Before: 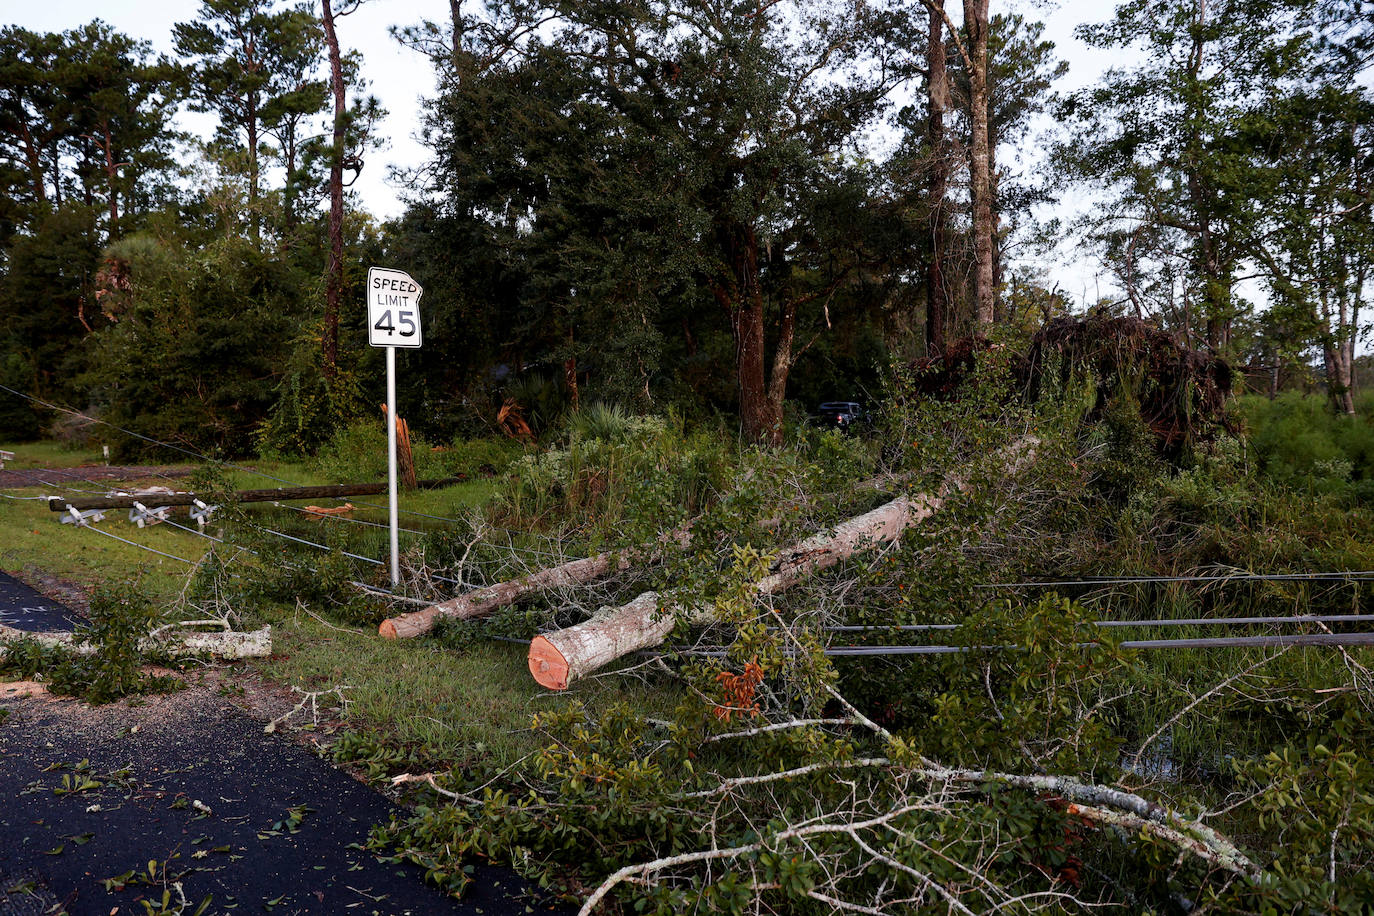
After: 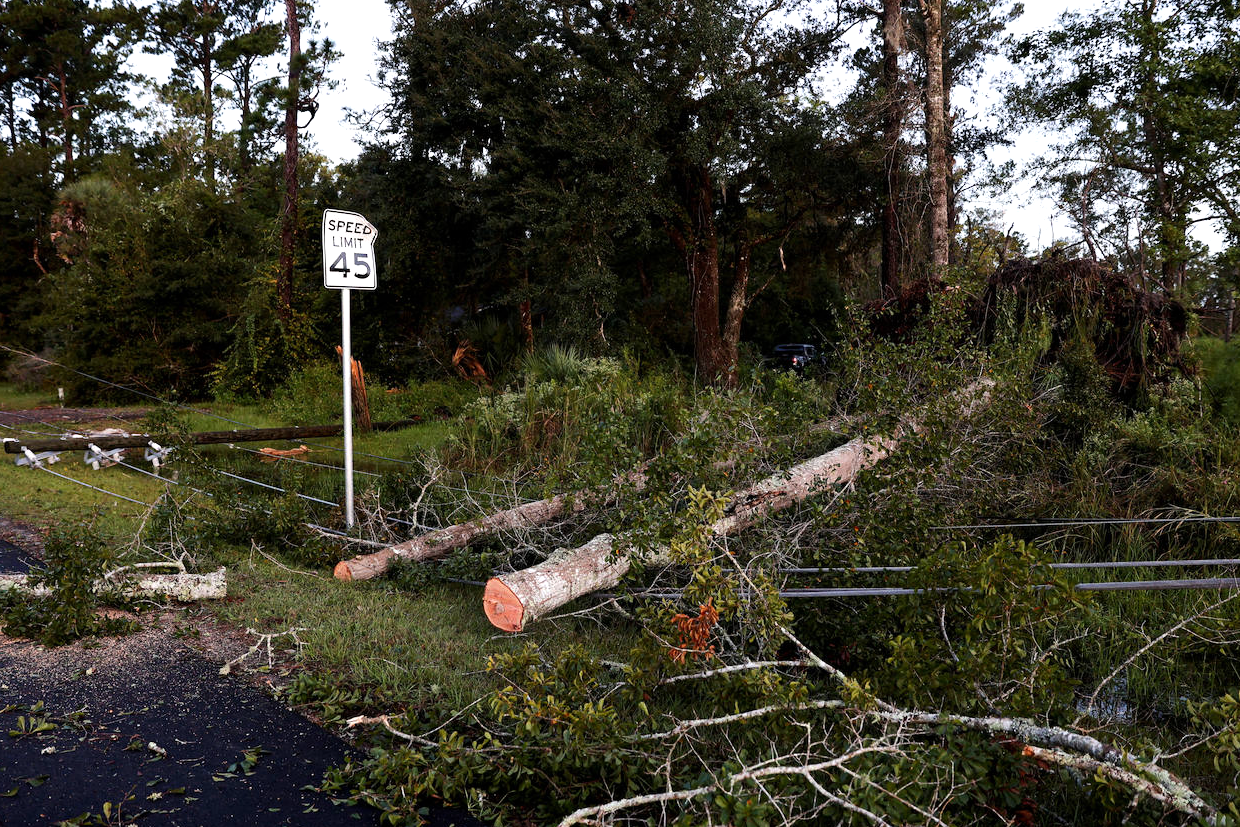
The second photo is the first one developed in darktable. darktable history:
tone equalizer: -8 EV -0.417 EV, -7 EV -0.389 EV, -6 EV -0.333 EV, -5 EV -0.222 EV, -3 EV 0.222 EV, -2 EV 0.333 EV, -1 EV 0.389 EV, +0 EV 0.417 EV, edges refinement/feathering 500, mask exposure compensation -1.57 EV, preserve details no
crop: left 3.305%, top 6.436%, right 6.389%, bottom 3.258%
